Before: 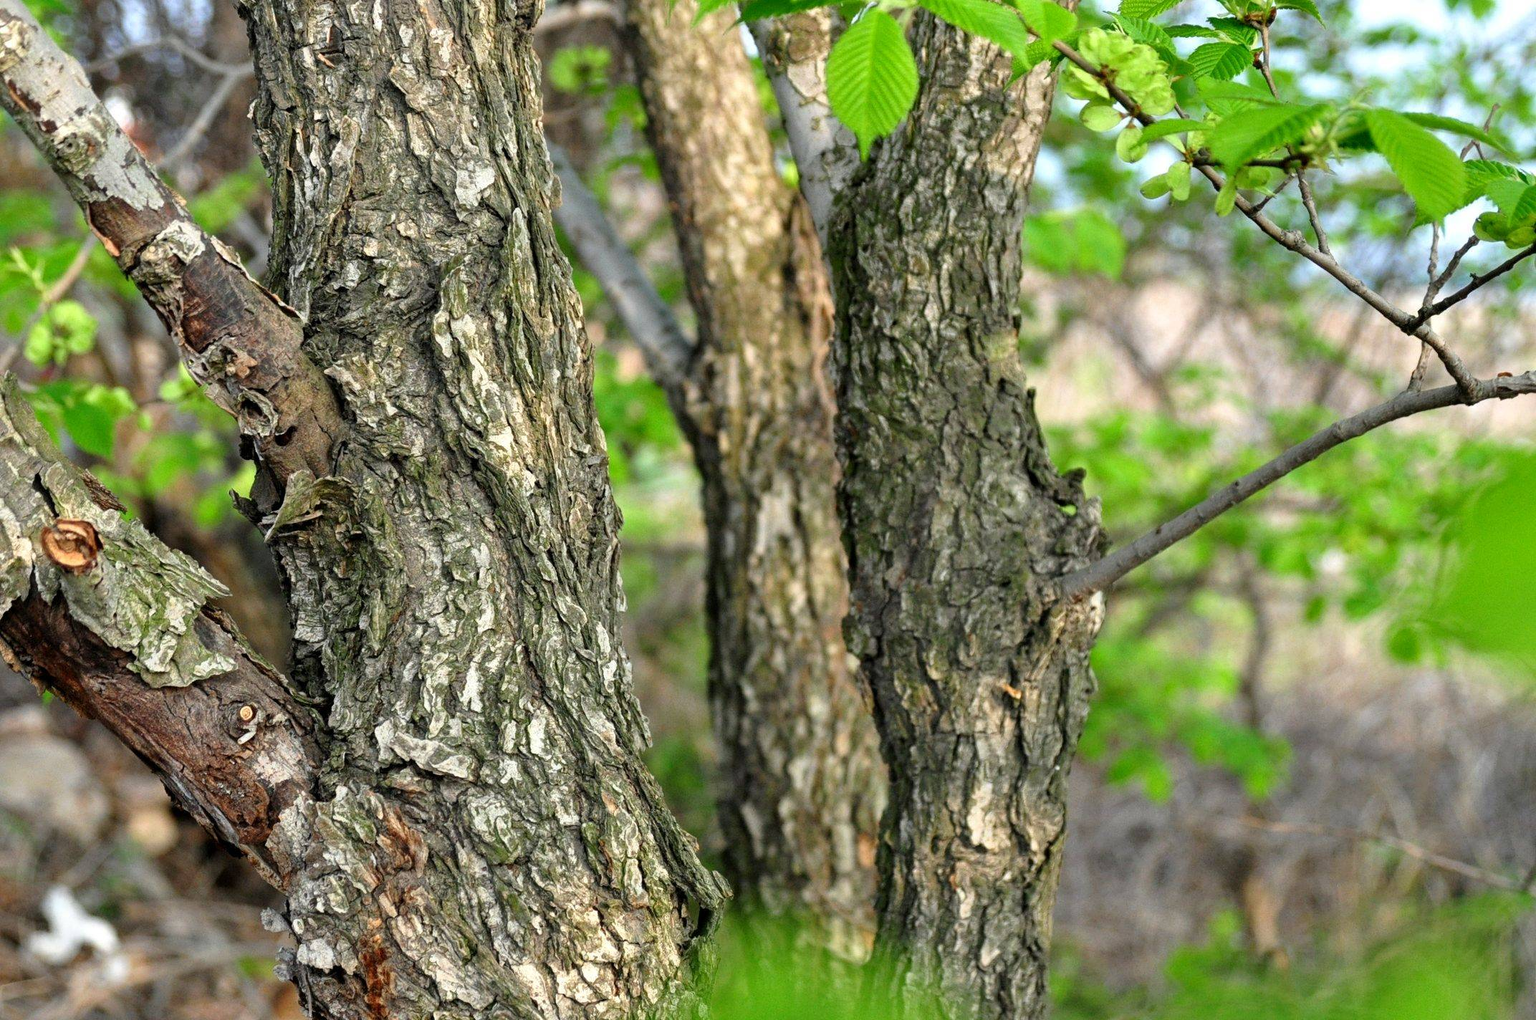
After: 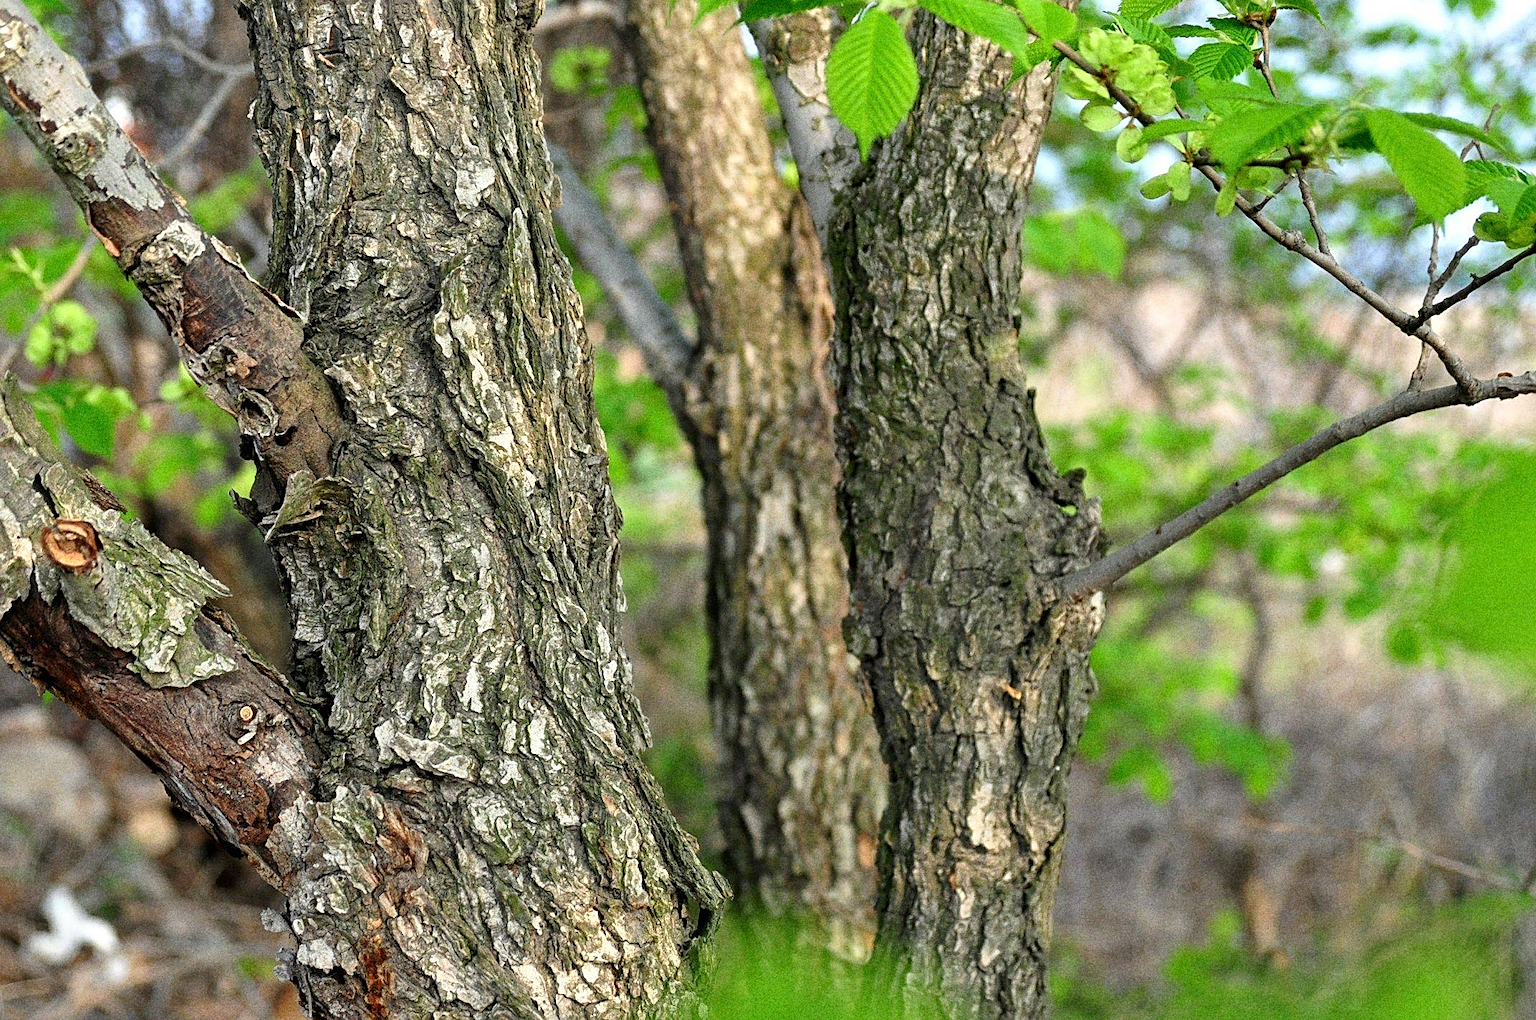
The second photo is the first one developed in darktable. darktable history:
white balance: emerald 1
sharpen: on, module defaults
grain: strength 49.07%
